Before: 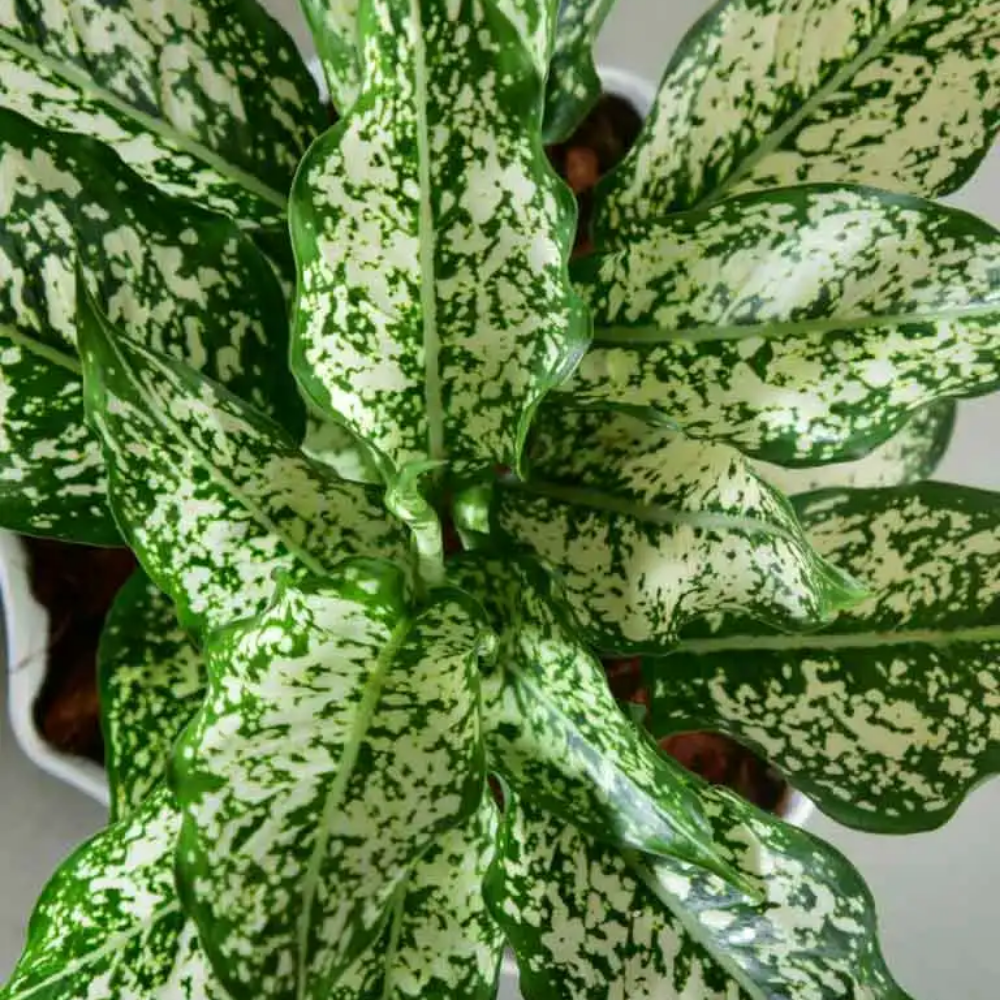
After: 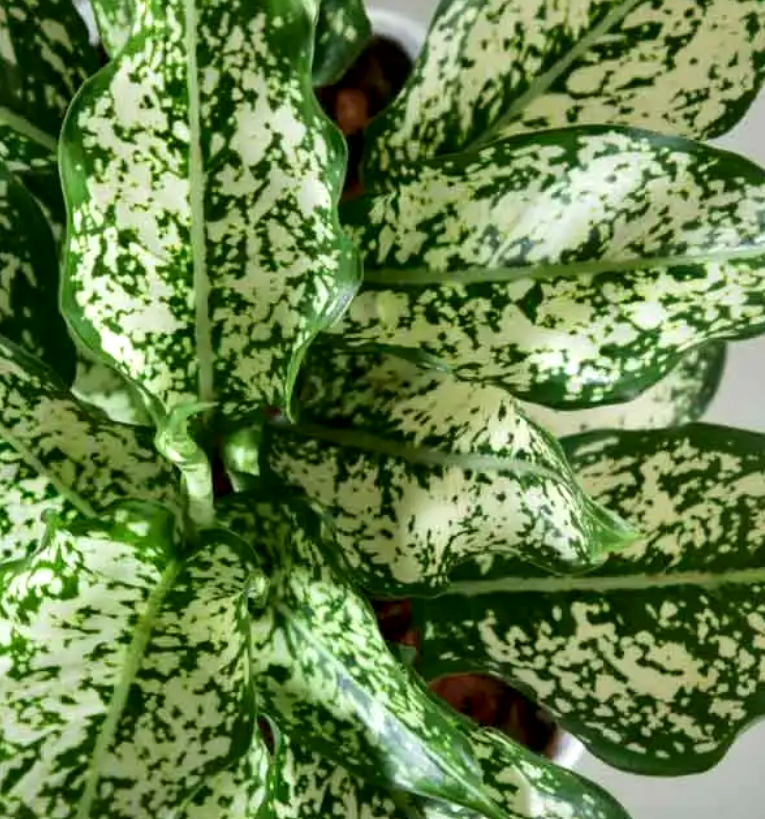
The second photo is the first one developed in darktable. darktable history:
local contrast: mode bilateral grid, contrast 25, coarseness 60, detail 151%, midtone range 0.2
crop: left 23.095%, top 5.827%, bottom 11.854%
